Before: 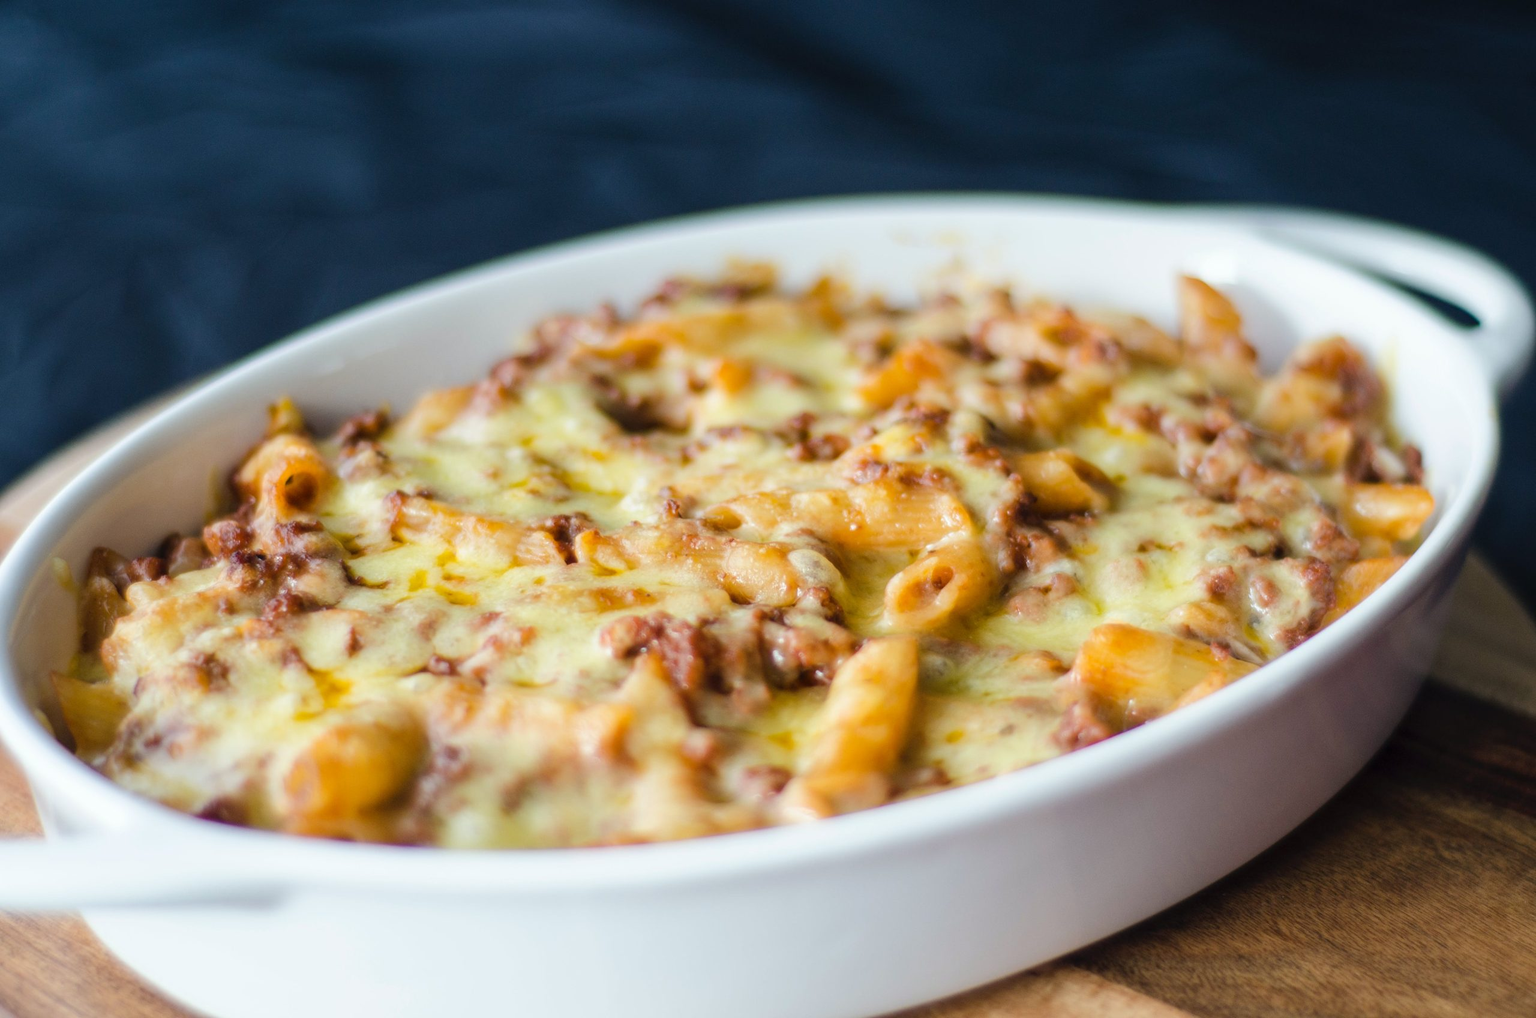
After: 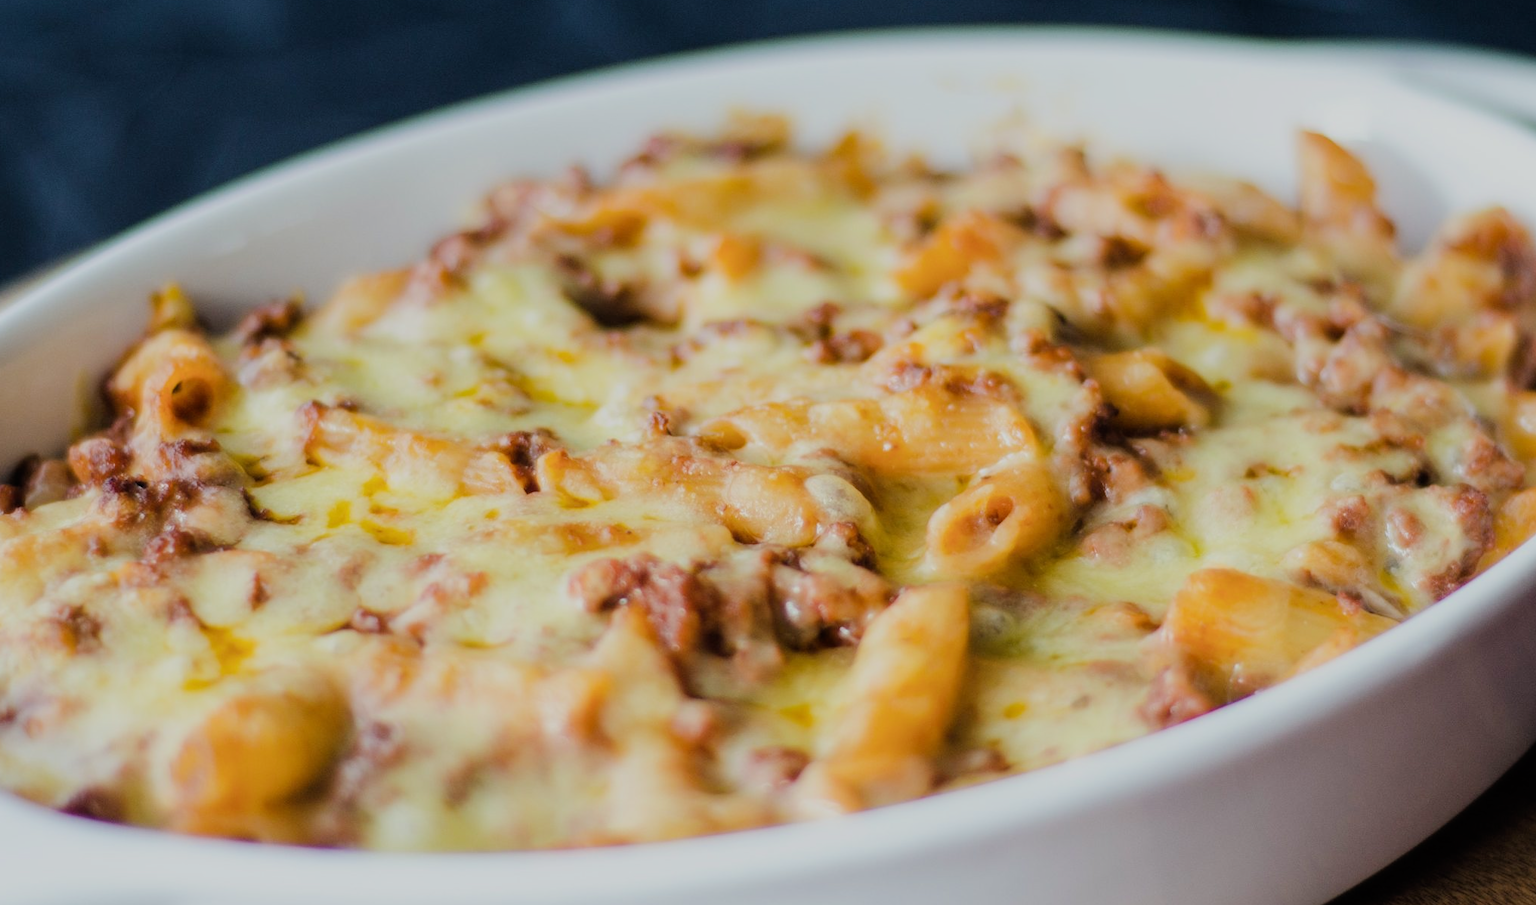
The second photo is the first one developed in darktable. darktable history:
crop: left 9.712%, top 16.928%, right 10.845%, bottom 12.332%
filmic rgb: black relative exposure -7.65 EV, white relative exposure 4.56 EV, hardness 3.61
white balance: emerald 1
